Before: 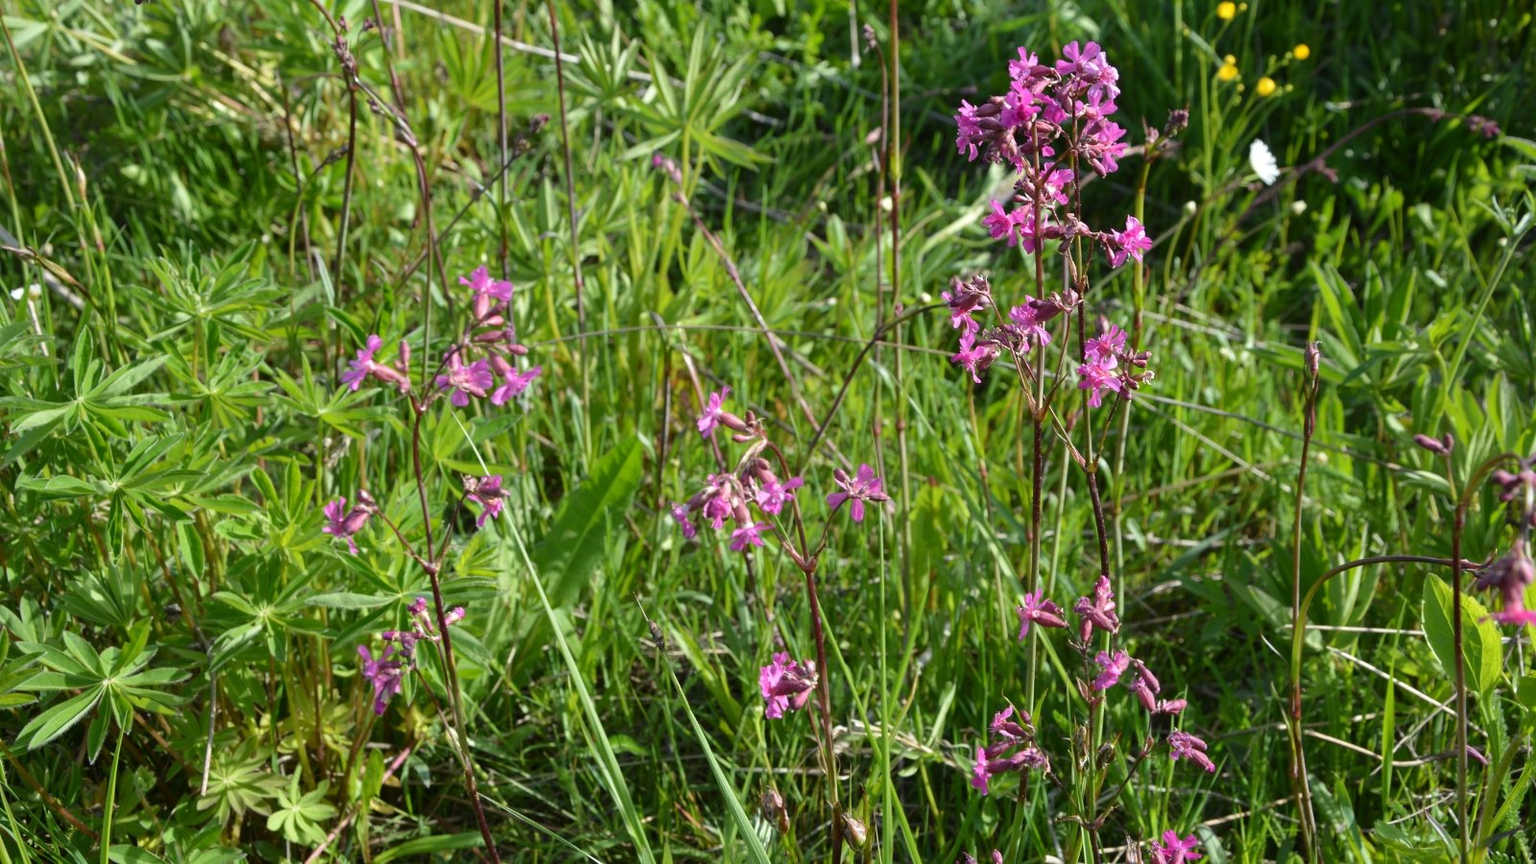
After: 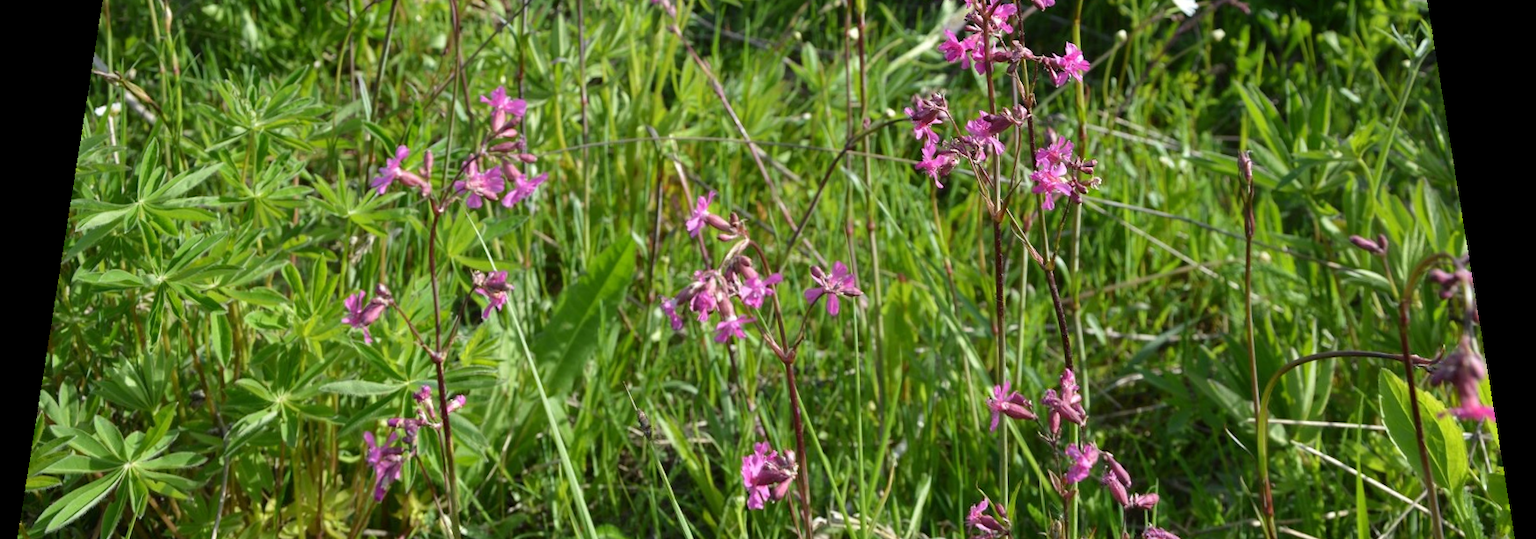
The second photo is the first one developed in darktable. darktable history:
crop: top 16.727%, bottom 16.727%
rotate and perspective: rotation 0.128°, lens shift (vertical) -0.181, lens shift (horizontal) -0.044, shear 0.001, automatic cropping off
